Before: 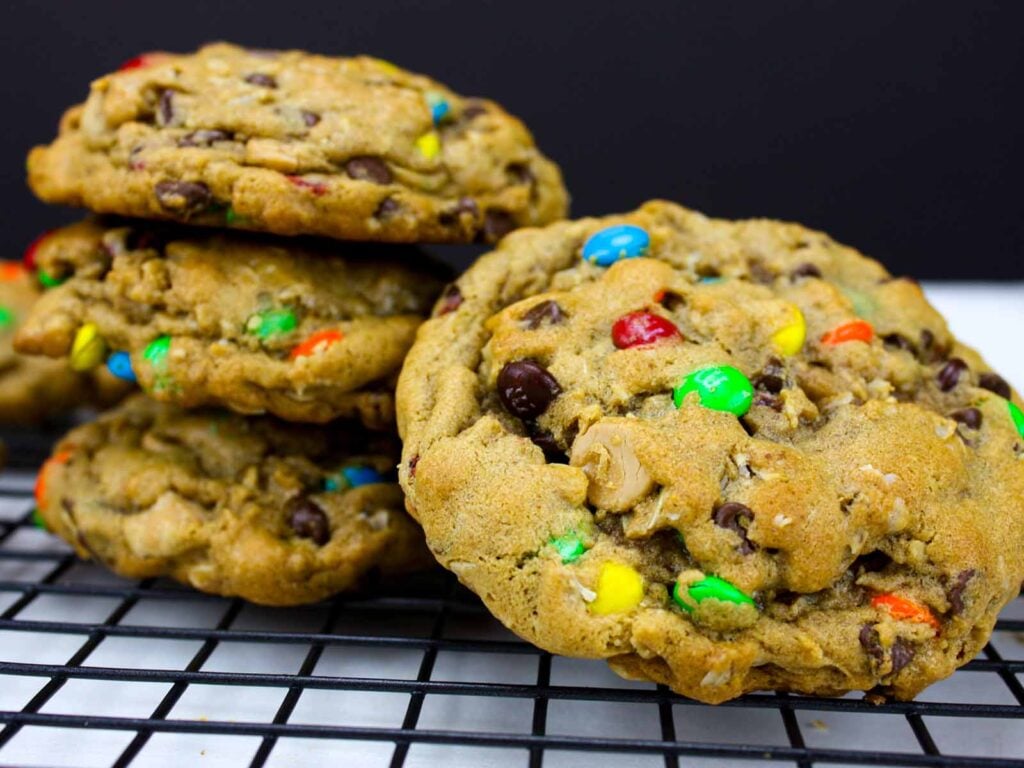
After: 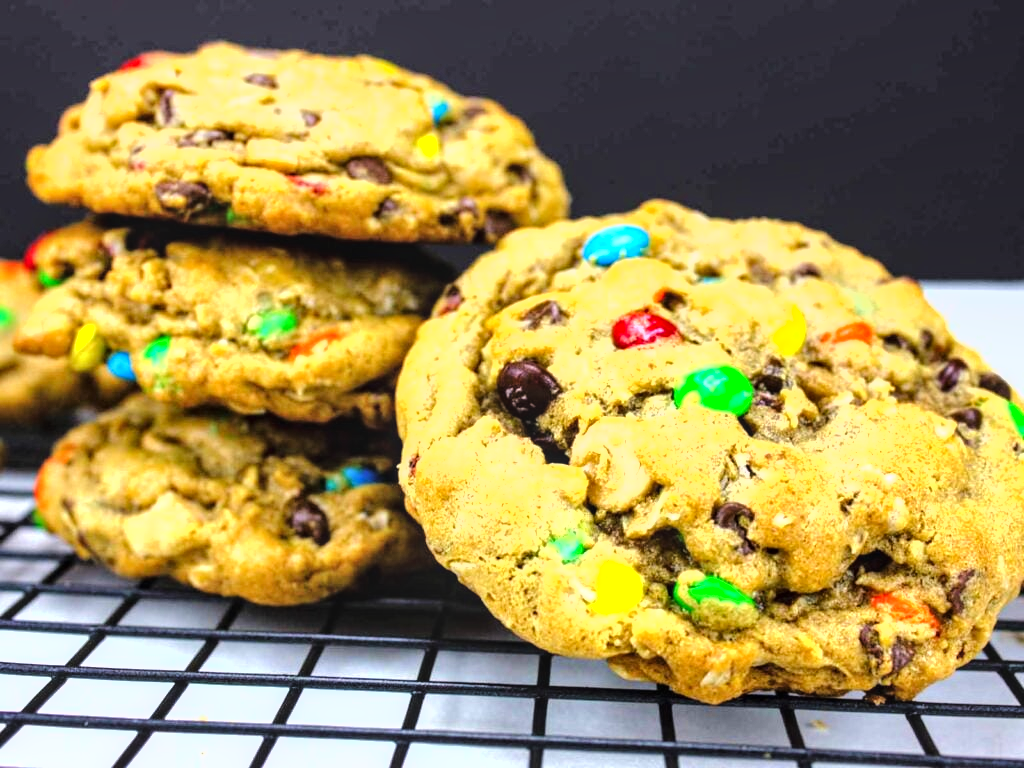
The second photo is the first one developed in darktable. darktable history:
shadows and highlights: shadows 12.84, white point adjustment 1.21, highlights color adjustment 0.696%, soften with gaussian
tone curve: curves: ch0 [(0, 0) (0.003, 0.011) (0.011, 0.012) (0.025, 0.013) (0.044, 0.023) (0.069, 0.04) (0.1, 0.06) (0.136, 0.094) (0.177, 0.145) (0.224, 0.213) (0.277, 0.301) (0.335, 0.389) (0.399, 0.473) (0.468, 0.554) (0.543, 0.627) (0.623, 0.694) (0.709, 0.763) (0.801, 0.83) (0.898, 0.906) (1, 1)], color space Lab, linked channels, preserve colors none
local contrast: on, module defaults
exposure: black level correction -0.002, exposure 1.111 EV, compensate highlight preservation false
